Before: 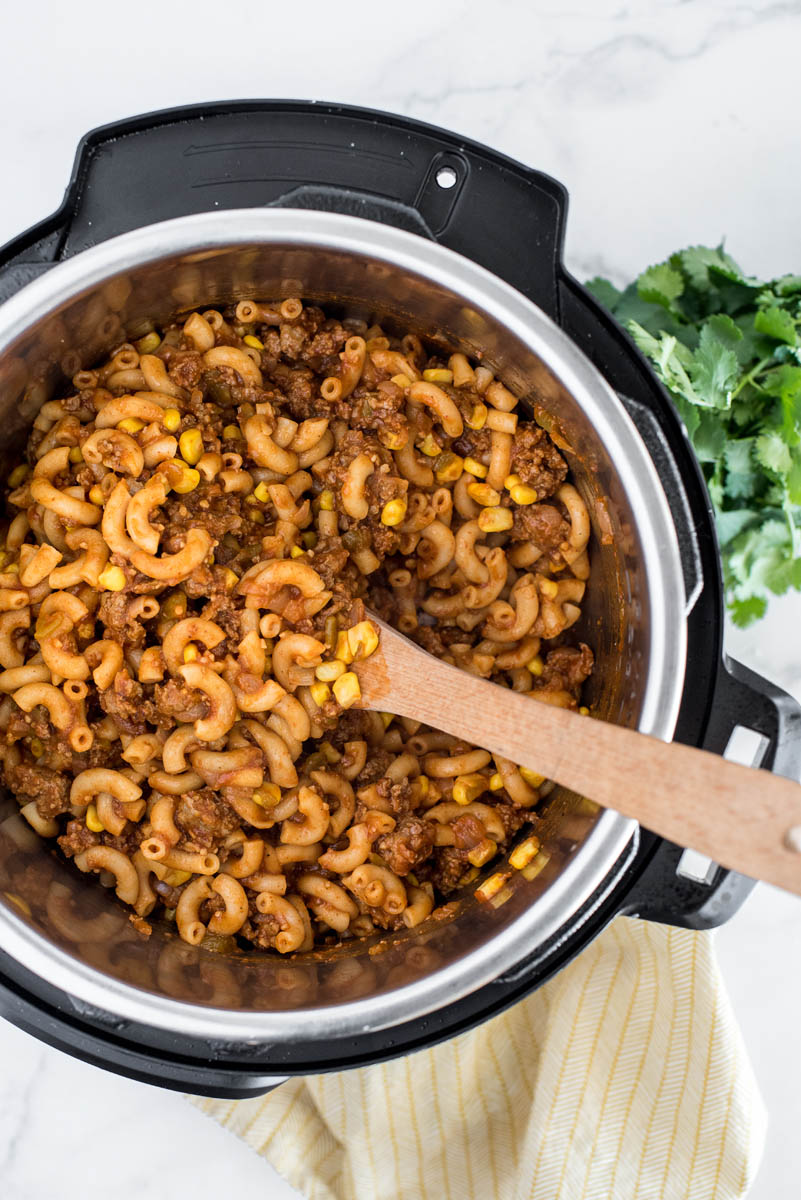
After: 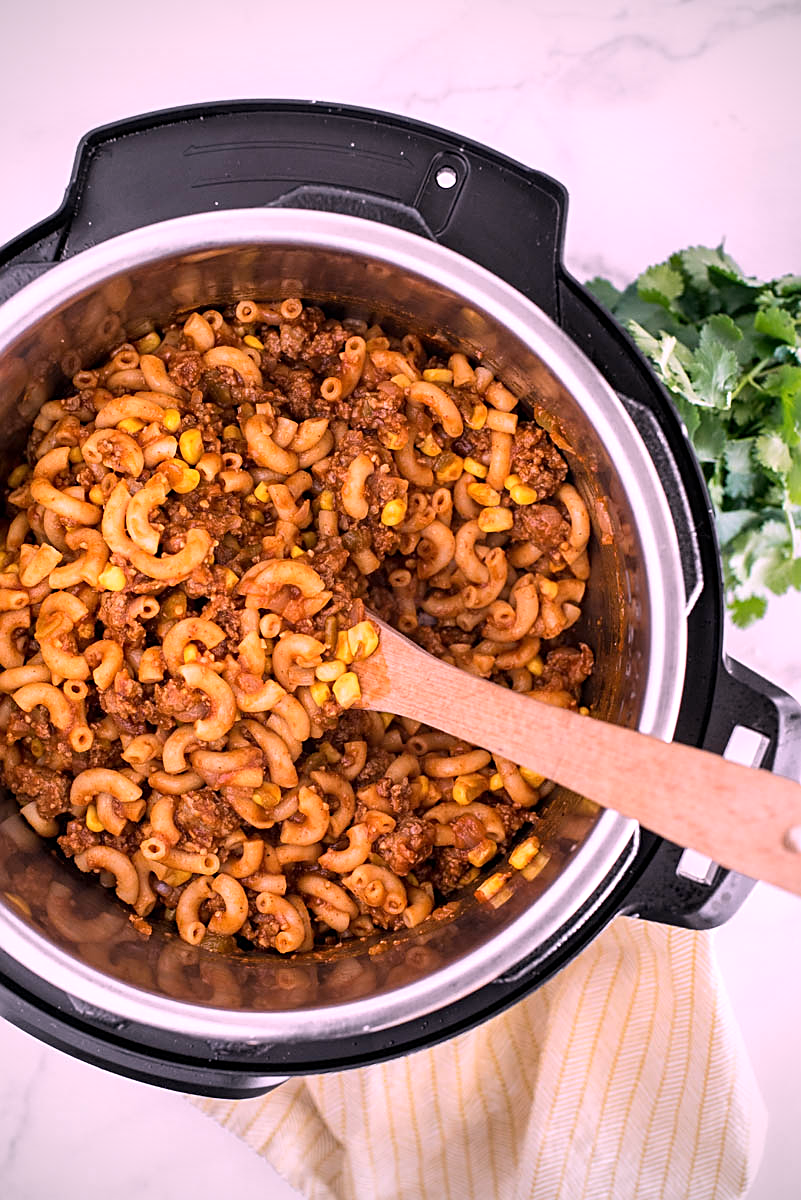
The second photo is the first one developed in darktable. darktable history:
sharpen: on, module defaults
vignetting: on, module defaults
white balance: red 1.188, blue 1.11
